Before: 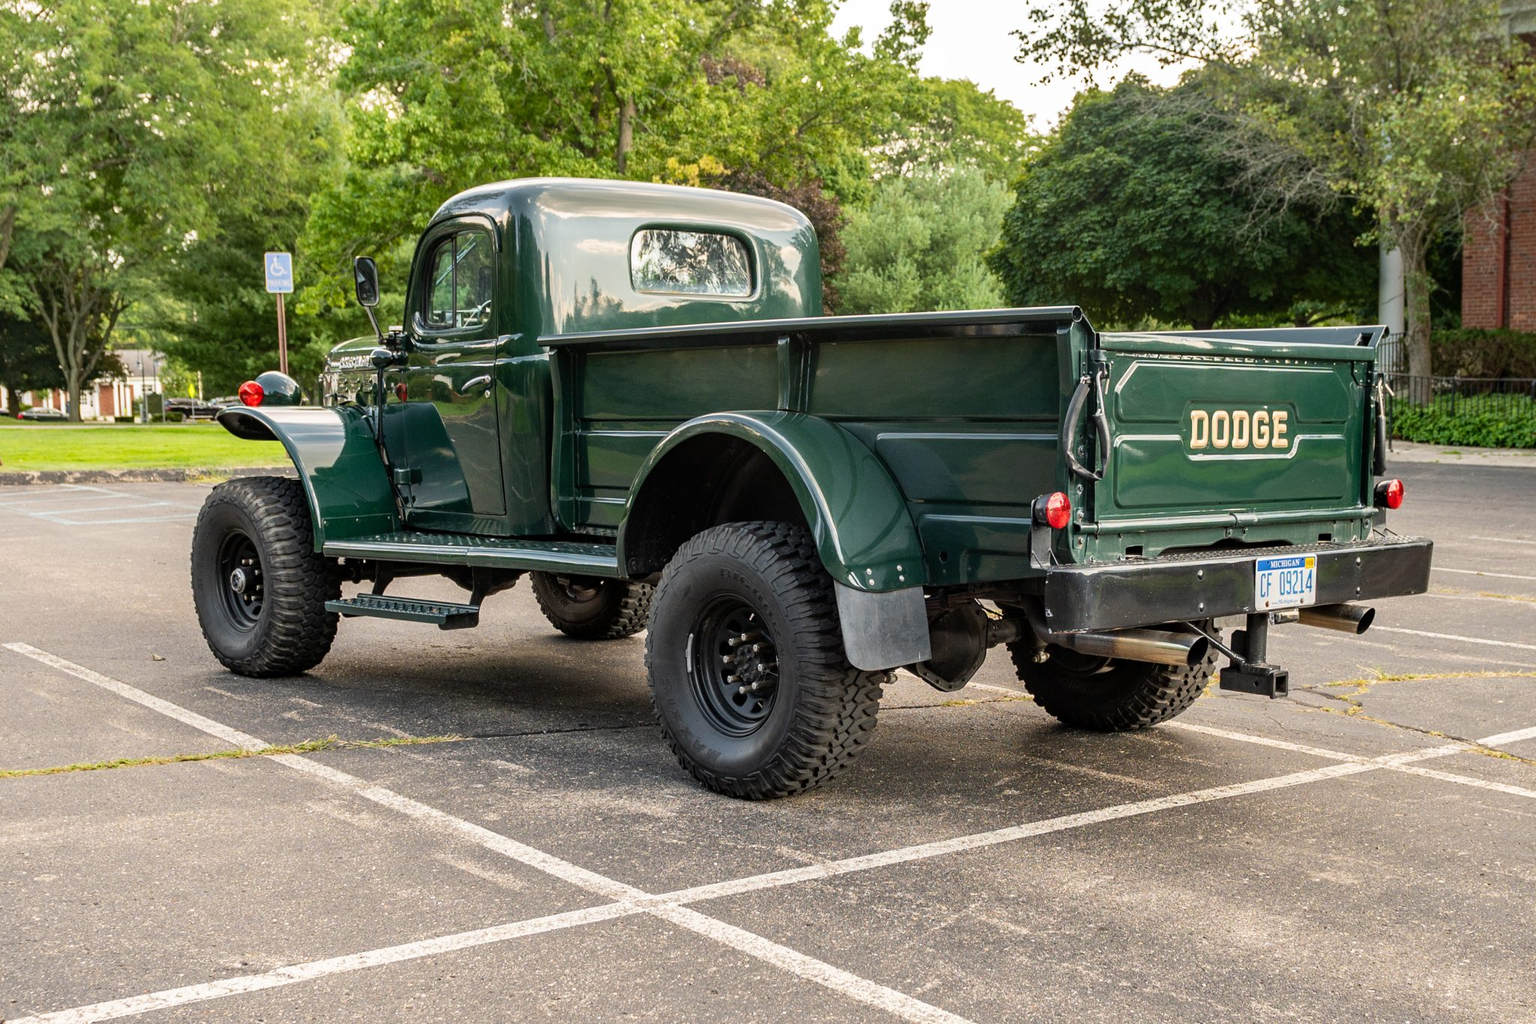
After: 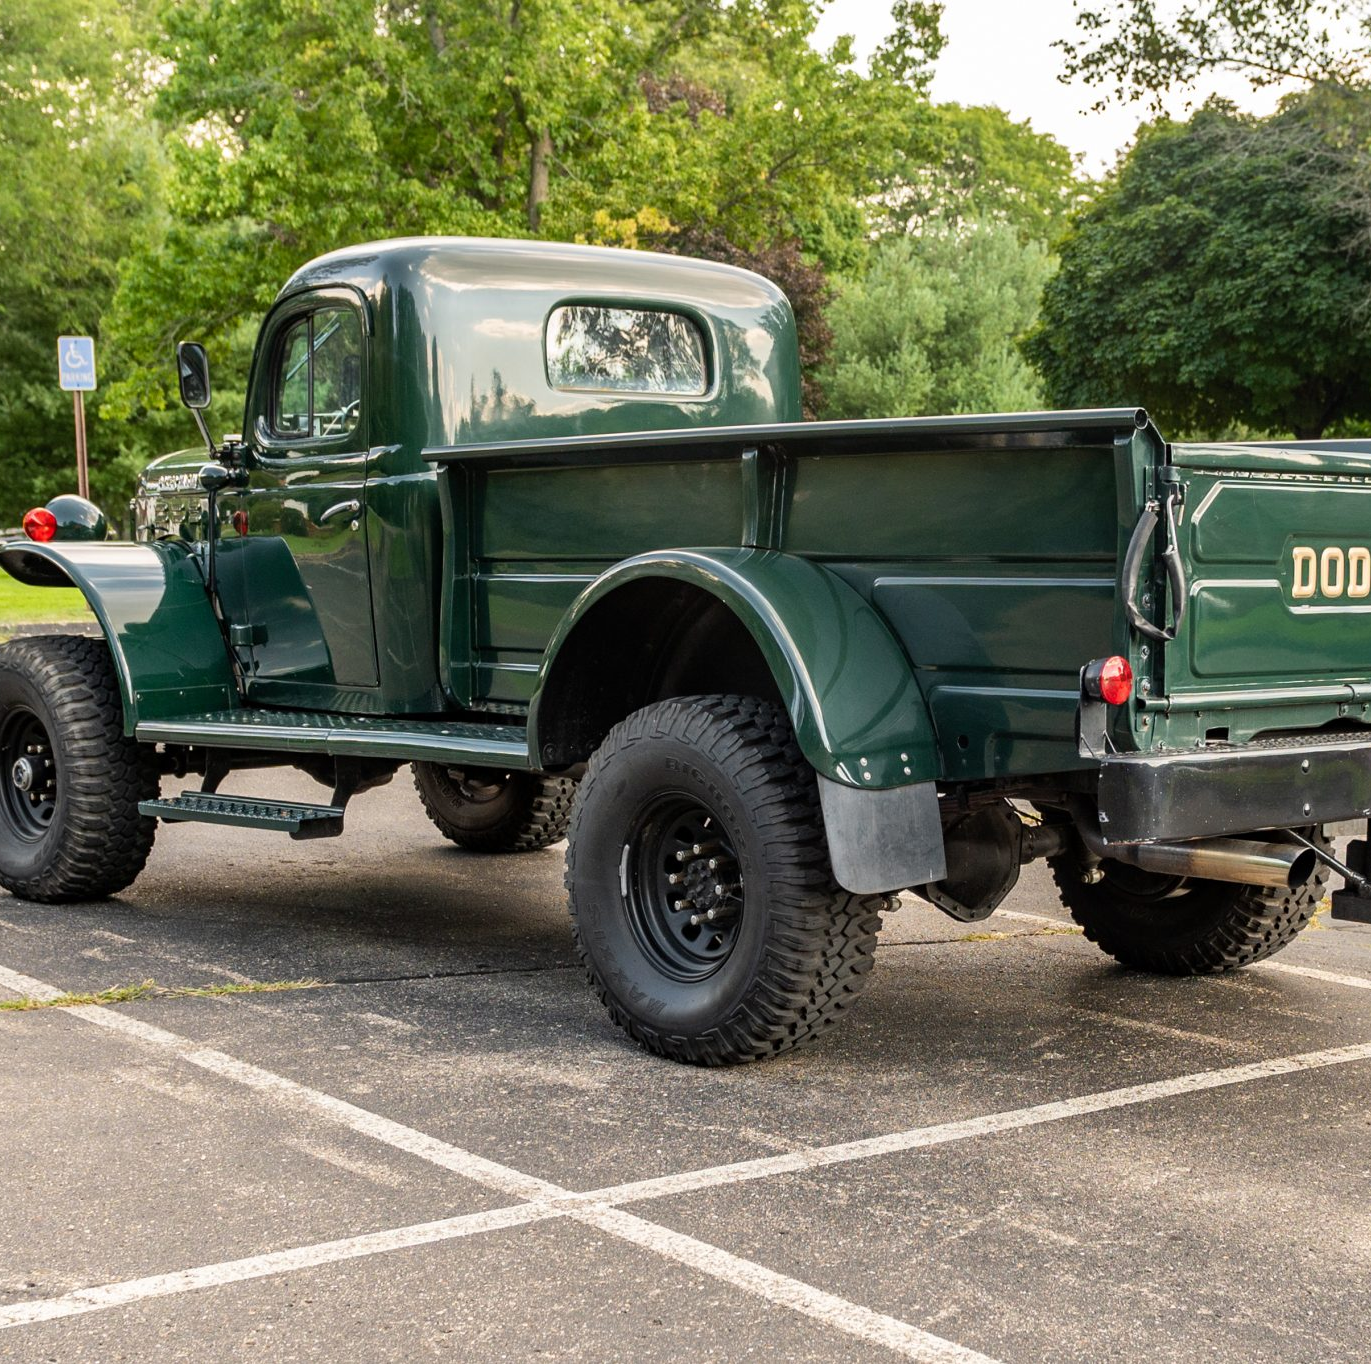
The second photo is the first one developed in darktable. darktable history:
crop and rotate: left 14.428%, right 18.609%
